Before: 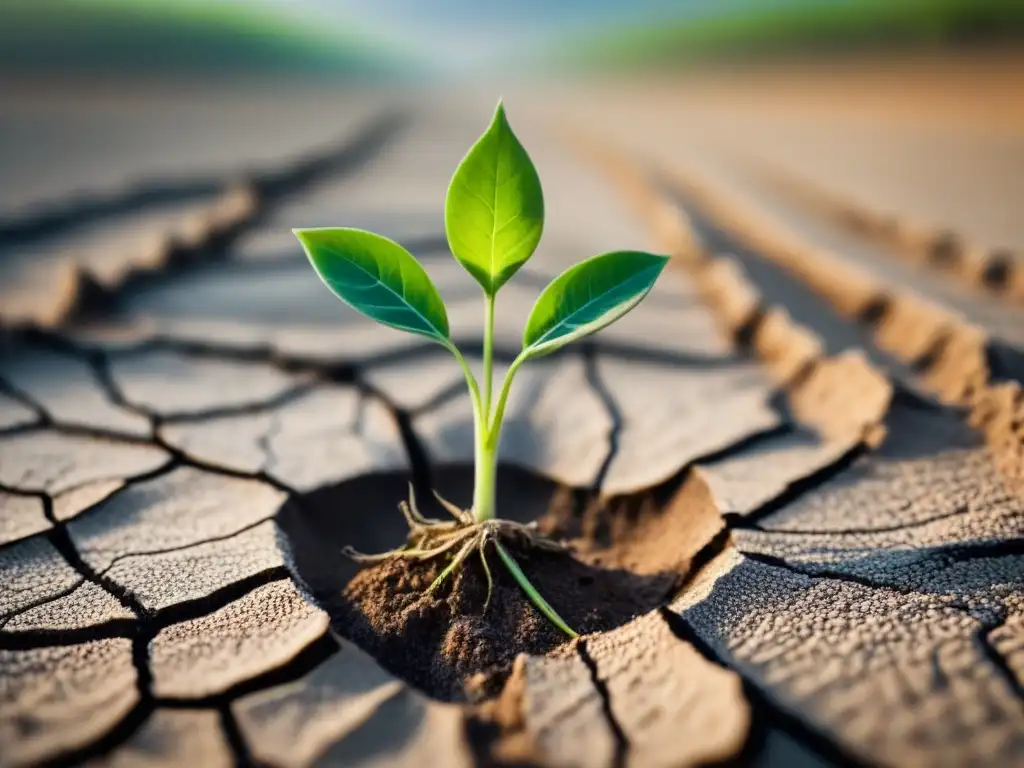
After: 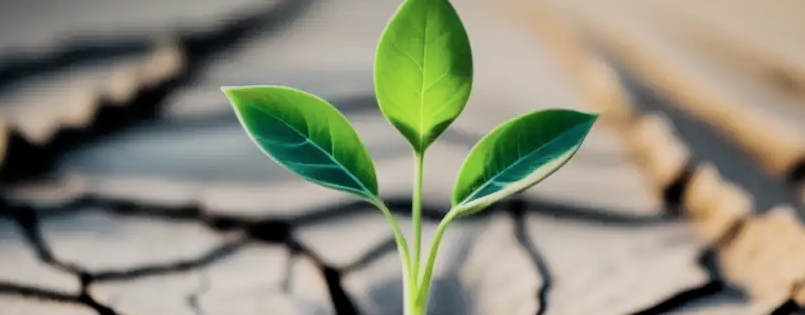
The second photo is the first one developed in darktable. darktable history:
color zones: curves: ch1 [(0.113, 0.438) (0.75, 0.5)]; ch2 [(0.12, 0.526) (0.75, 0.5)]
filmic rgb: black relative exposure -5.13 EV, white relative exposure 3.99 EV, hardness 2.89, contrast 1.301, highlights saturation mix -30.52%
crop: left 6.94%, top 18.556%, right 14.434%, bottom 40.398%
